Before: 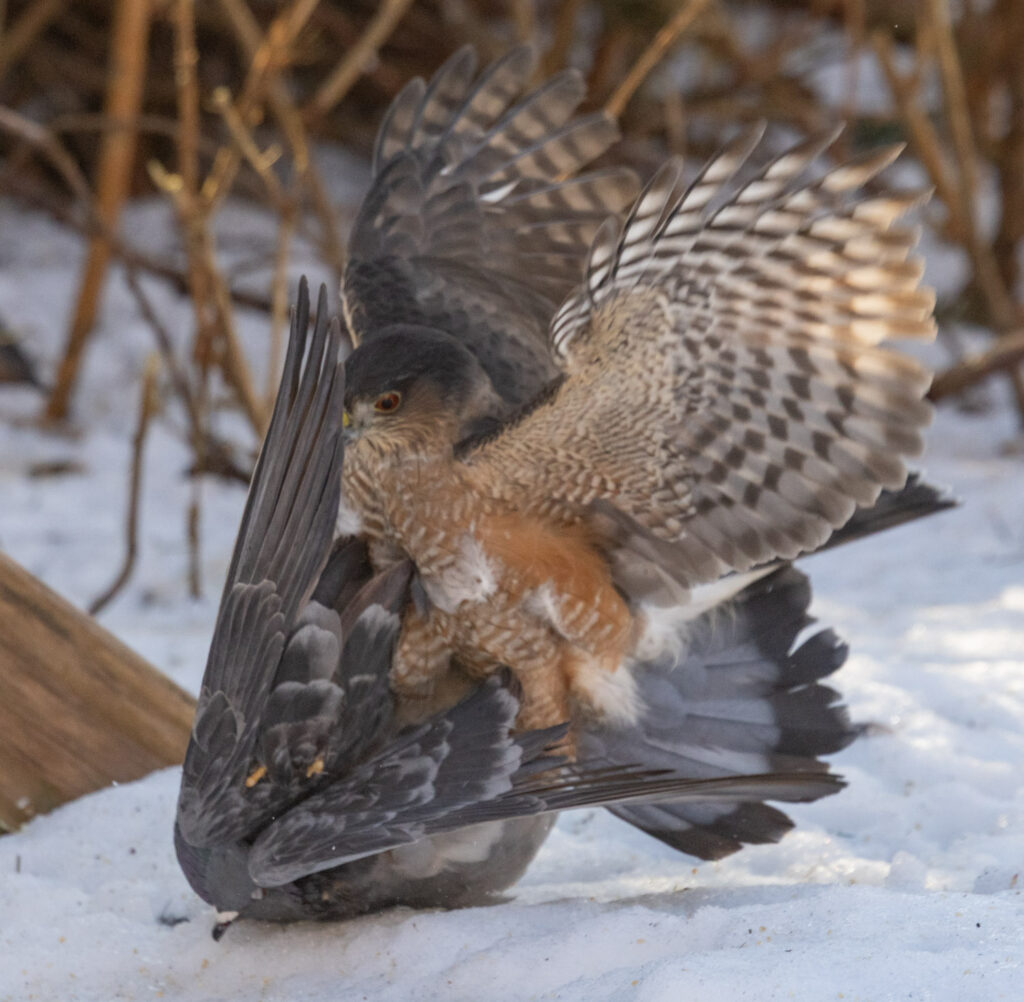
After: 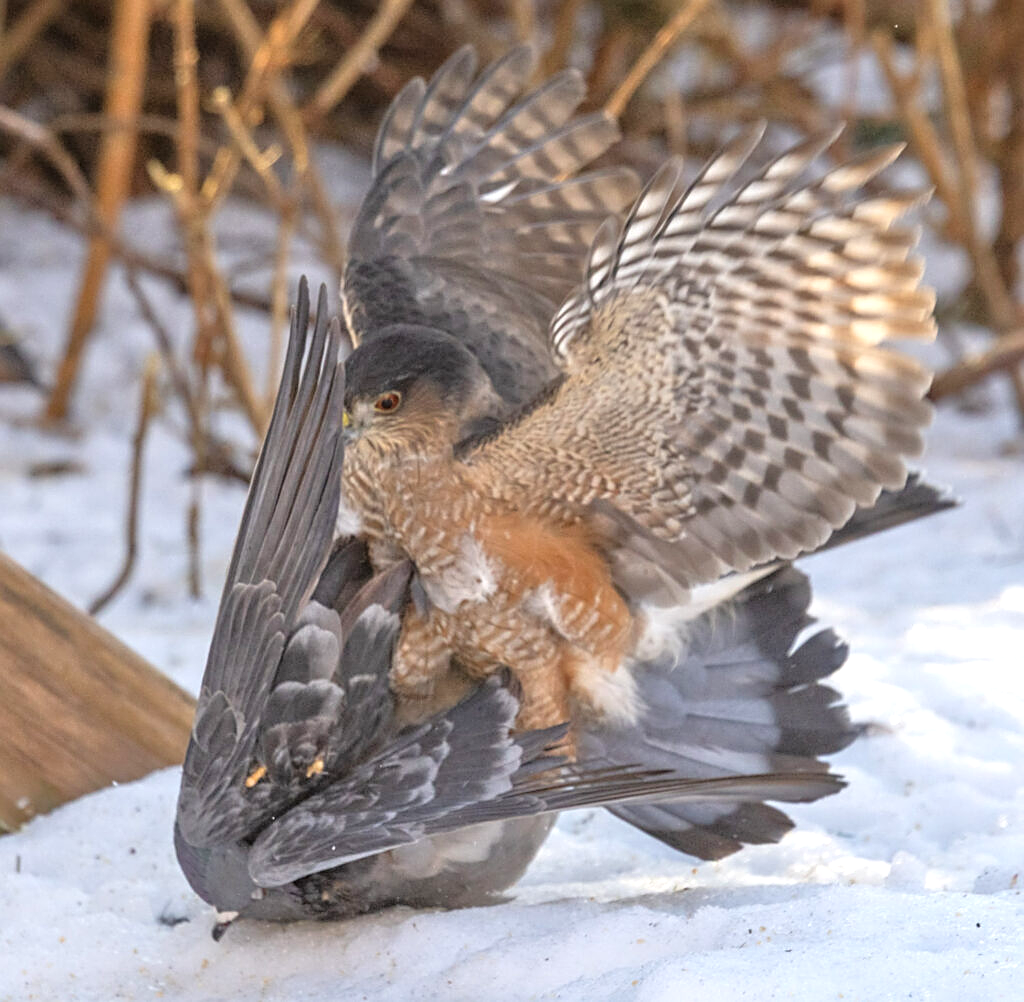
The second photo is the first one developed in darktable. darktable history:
sharpen: on, module defaults
tone equalizer: -8 EV 0.001 EV, -7 EV -0.004 EV, -6 EV 0.009 EV, -5 EV 0.032 EV, -4 EV 0.276 EV, -3 EV 0.644 EV, -2 EV 0.584 EV, -1 EV 0.187 EV, +0 EV 0.024 EV
exposure: black level correction 0, exposure 0.5 EV, compensate exposure bias true, compensate highlight preservation false
